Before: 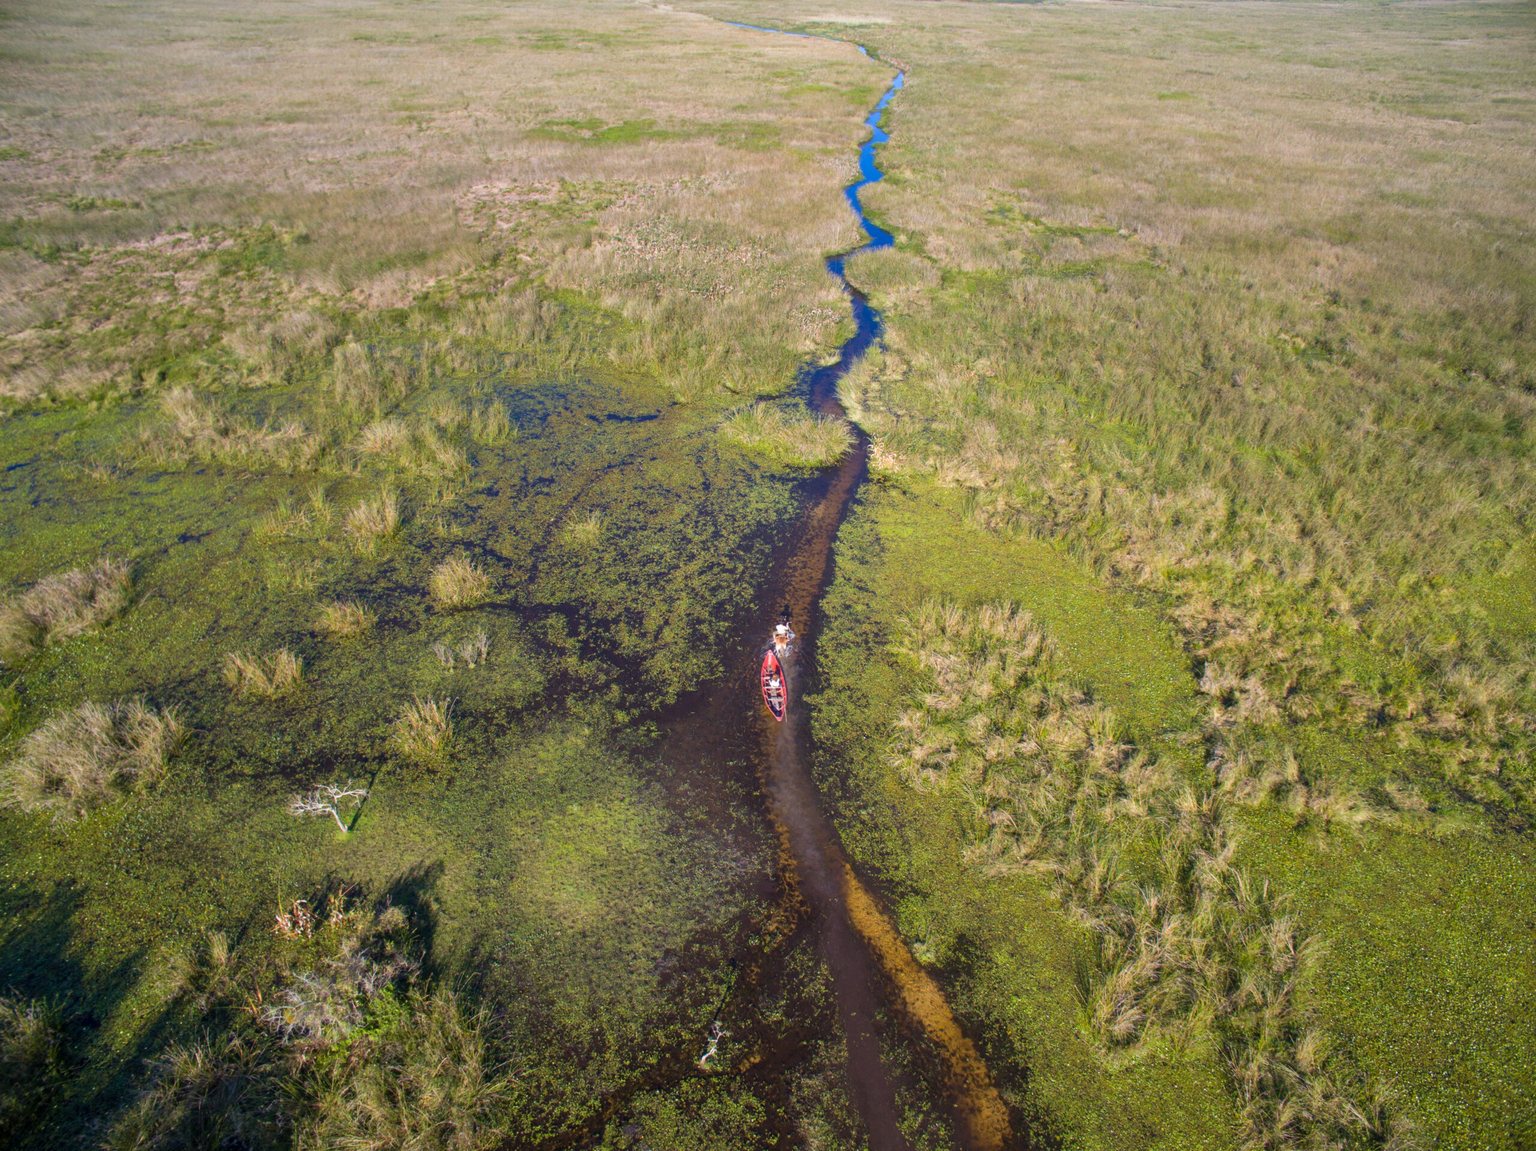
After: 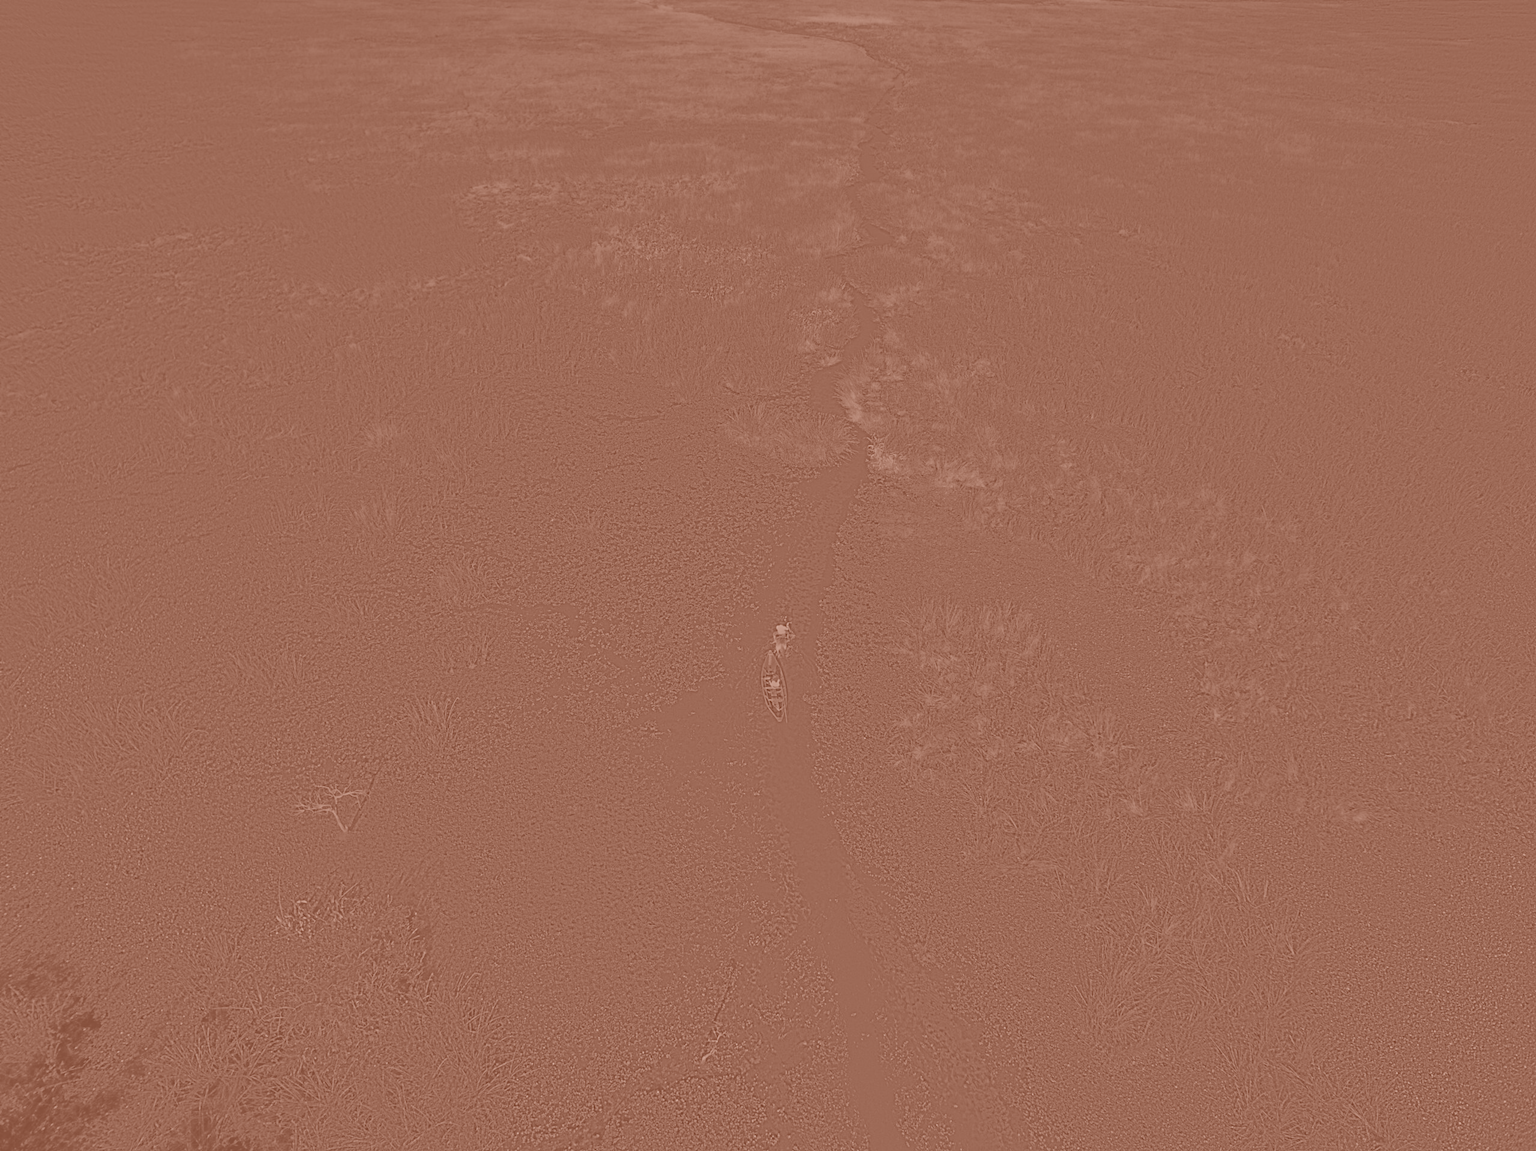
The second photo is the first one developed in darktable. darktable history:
exposure: black level correction 0.011, exposure 1.088 EV, compensate exposure bias true, compensate highlight preservation false
color correction: highlights a* 9.03, highlights b* 8.71, shadows a* 40, shadows b* 40, saturation 0.8
highpass: sharpness 9.84%, contrast boost 9.94%
